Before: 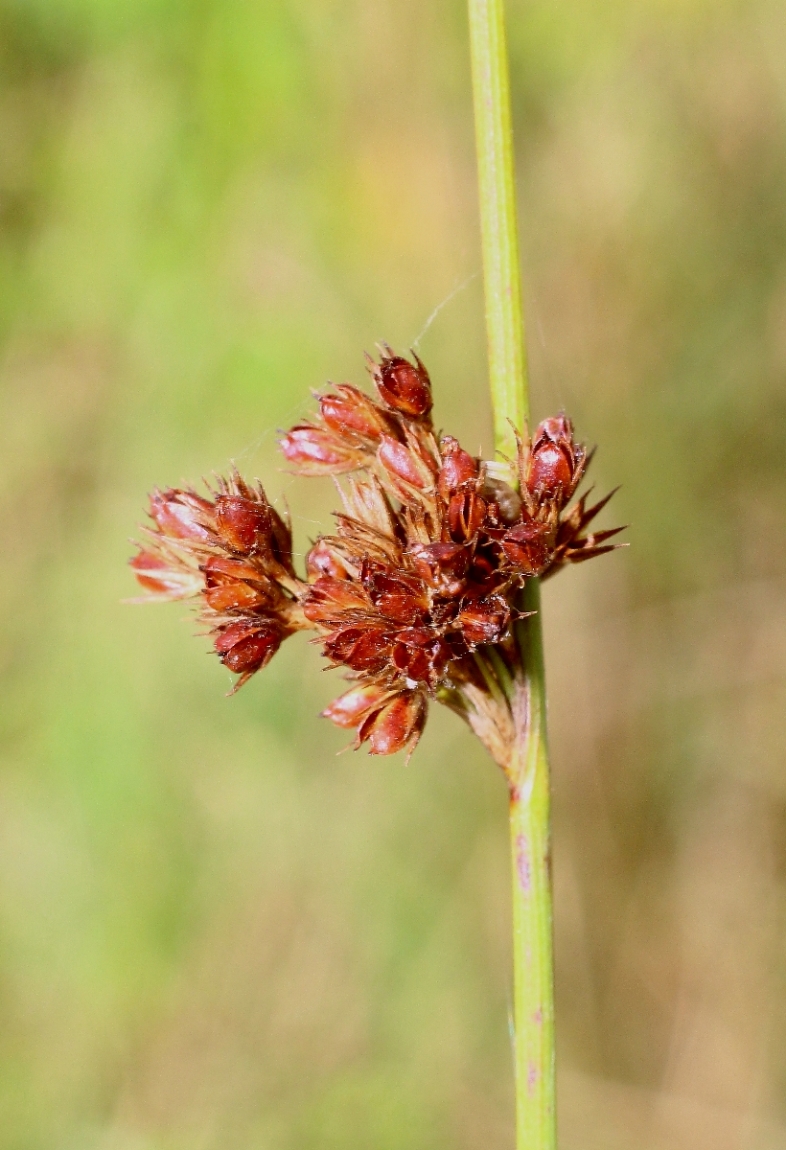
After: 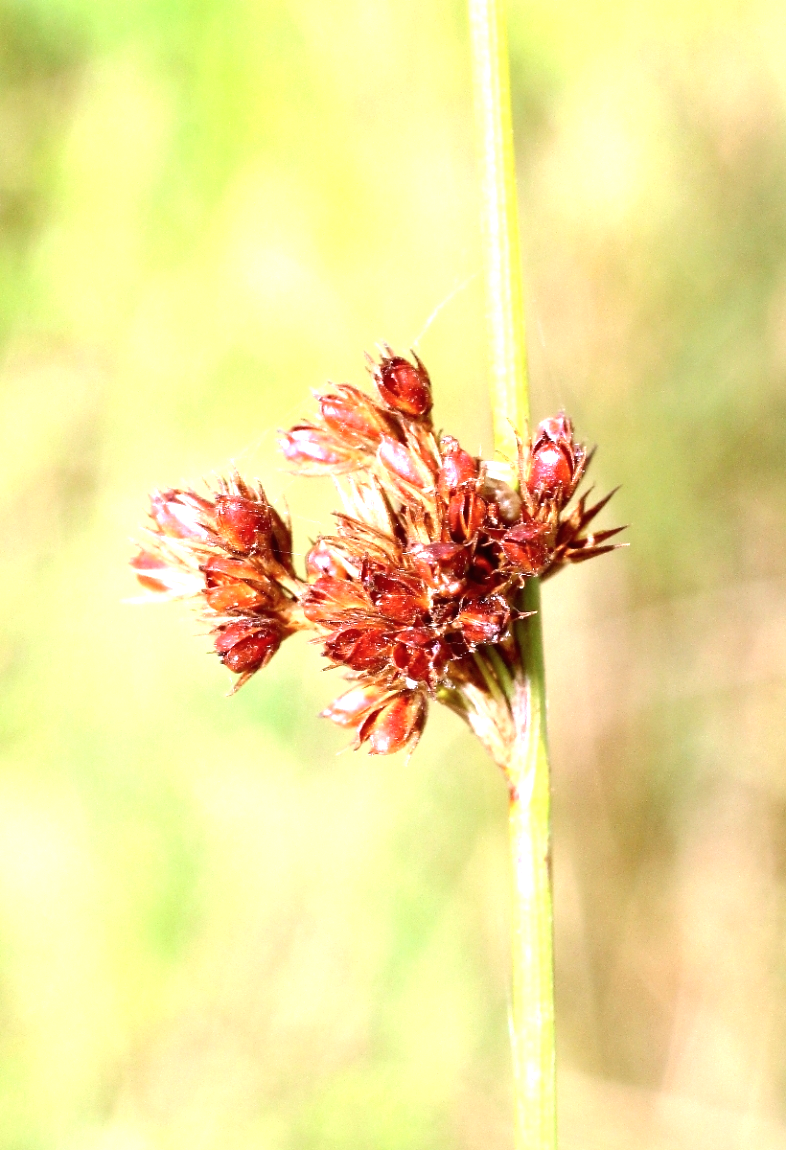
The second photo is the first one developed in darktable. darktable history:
color calibration: illuminant as shot in camera, x 0.358, y 0.373, temperature 4628.91 K
tone equalizer: edges refinement/feathering 500, mask exposure compensation -1.57 EV, preserve details no
exposure: black level correction 0, exposure 1.179 EV, compensate highlight preservation false
